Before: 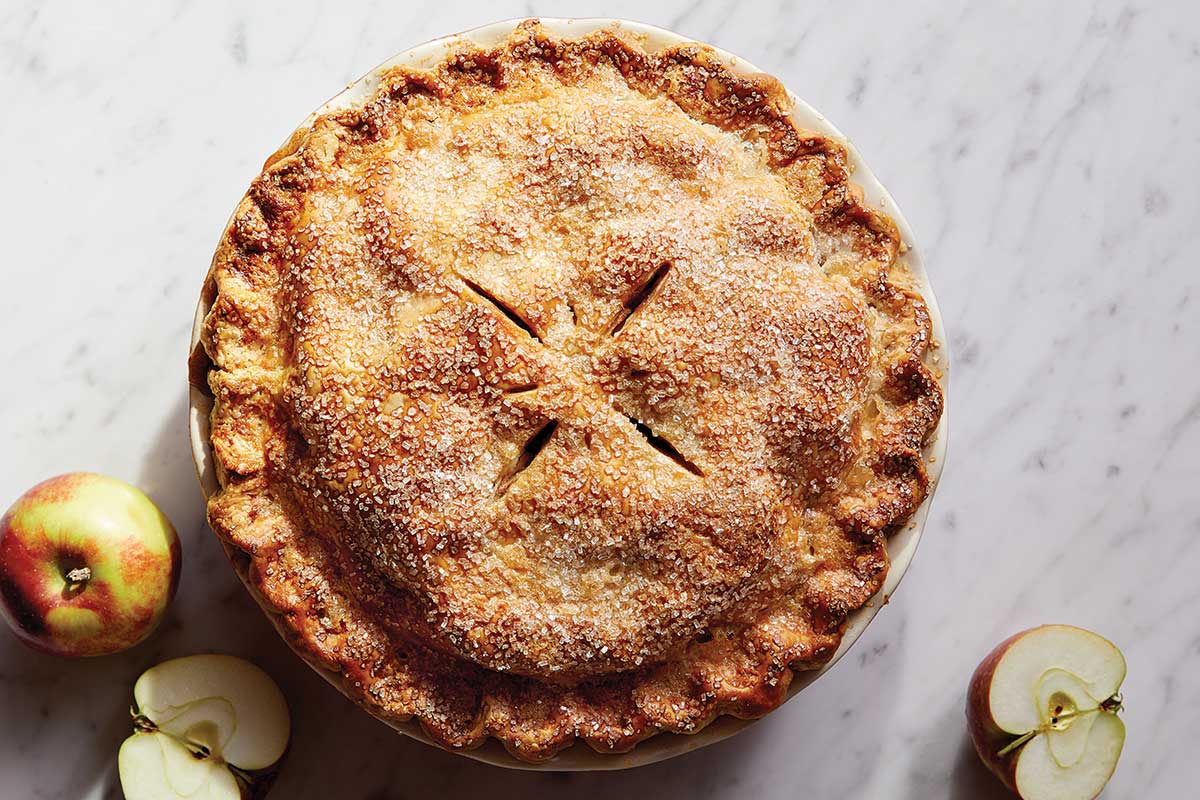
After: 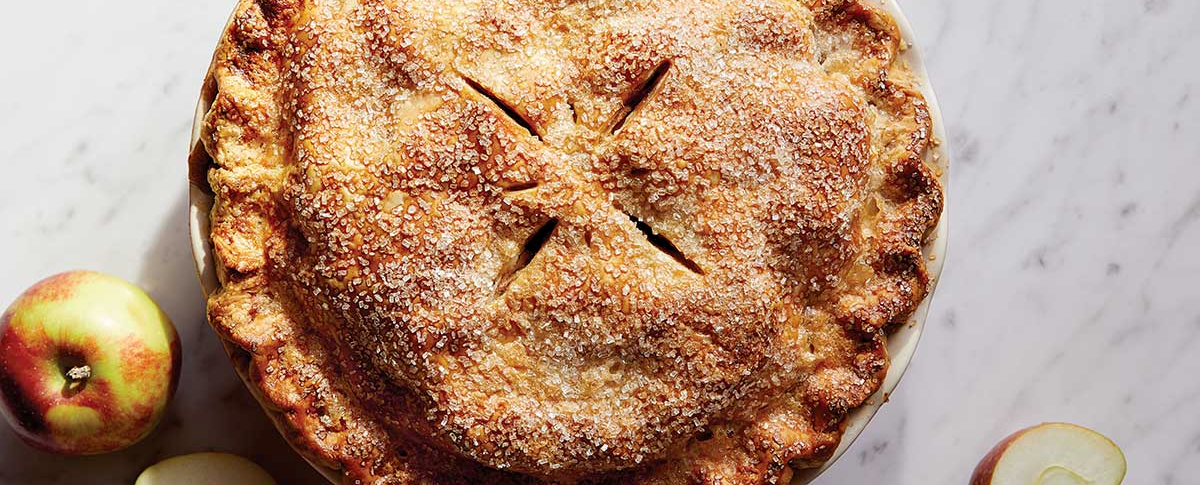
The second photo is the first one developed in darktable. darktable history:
exposure: black level correction 0.002, compensate highlight preservation false
crop and rotate: top 25.357%, bottom 13.942%
